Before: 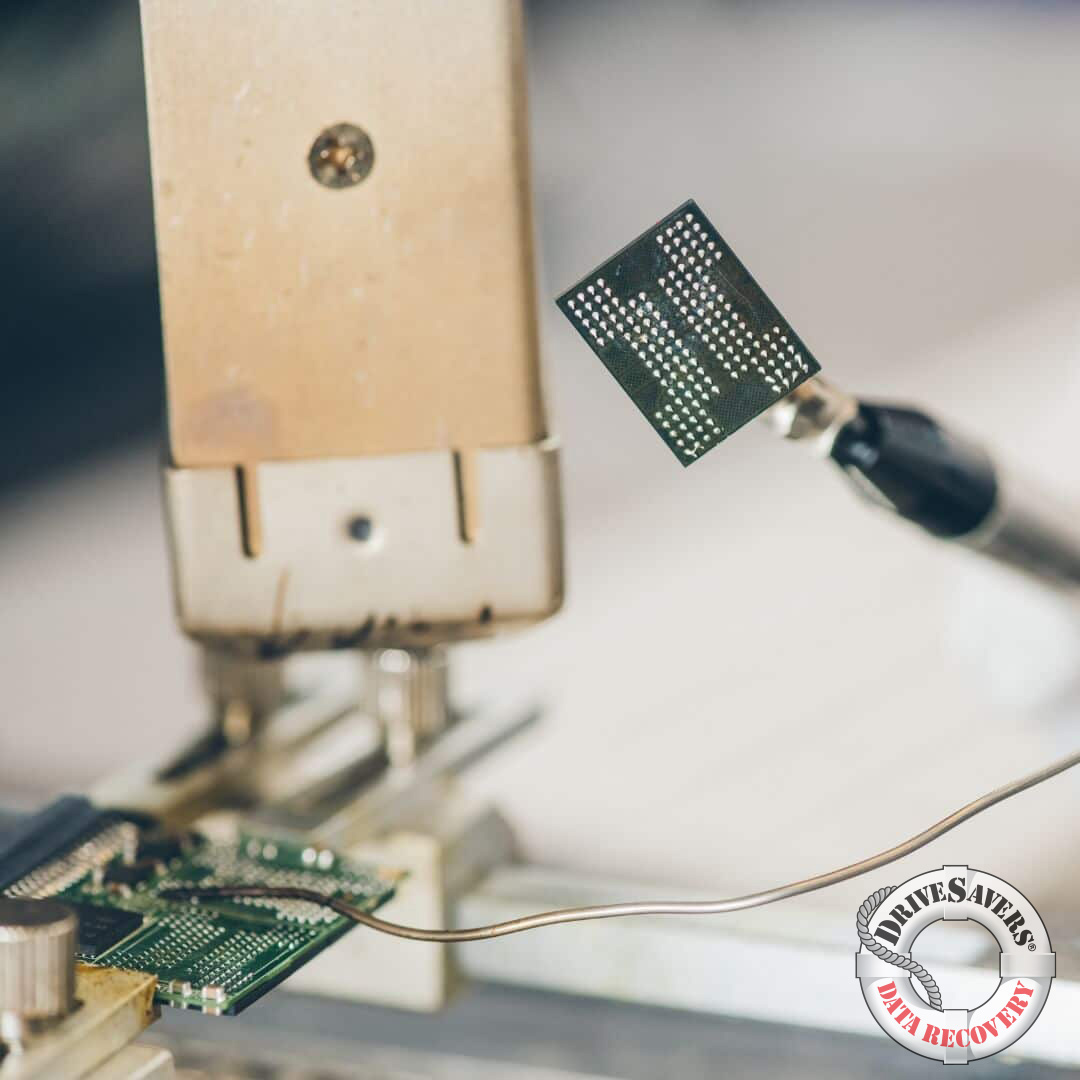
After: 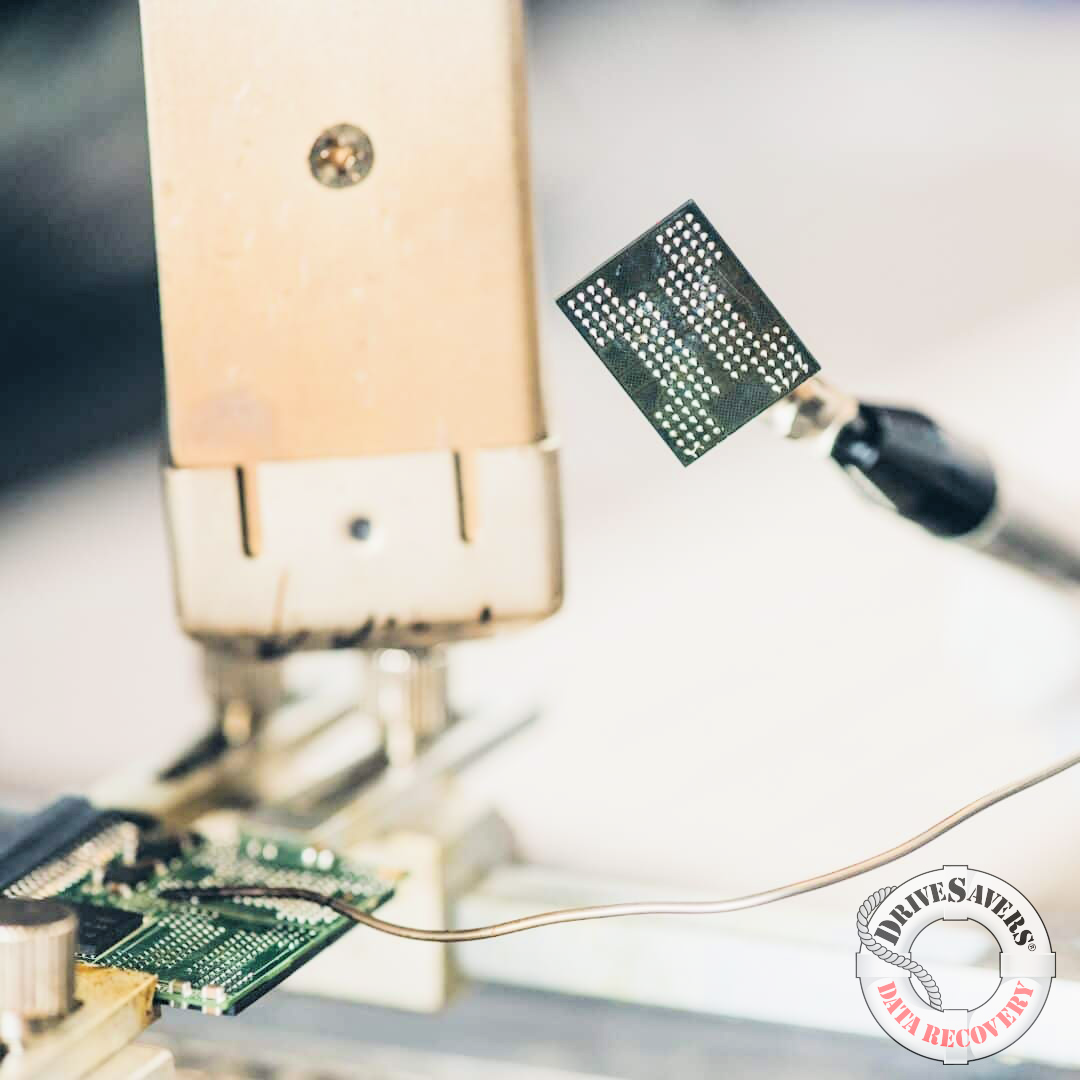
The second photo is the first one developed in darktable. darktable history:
filmic rgb: black relative exposure -5.05 EV, white relative exposure 3.97 EV, hardness 2.91, contrast 1.3
exposure: black level correction 0, exposure 0.952 EV, compensate highlight preservation false
